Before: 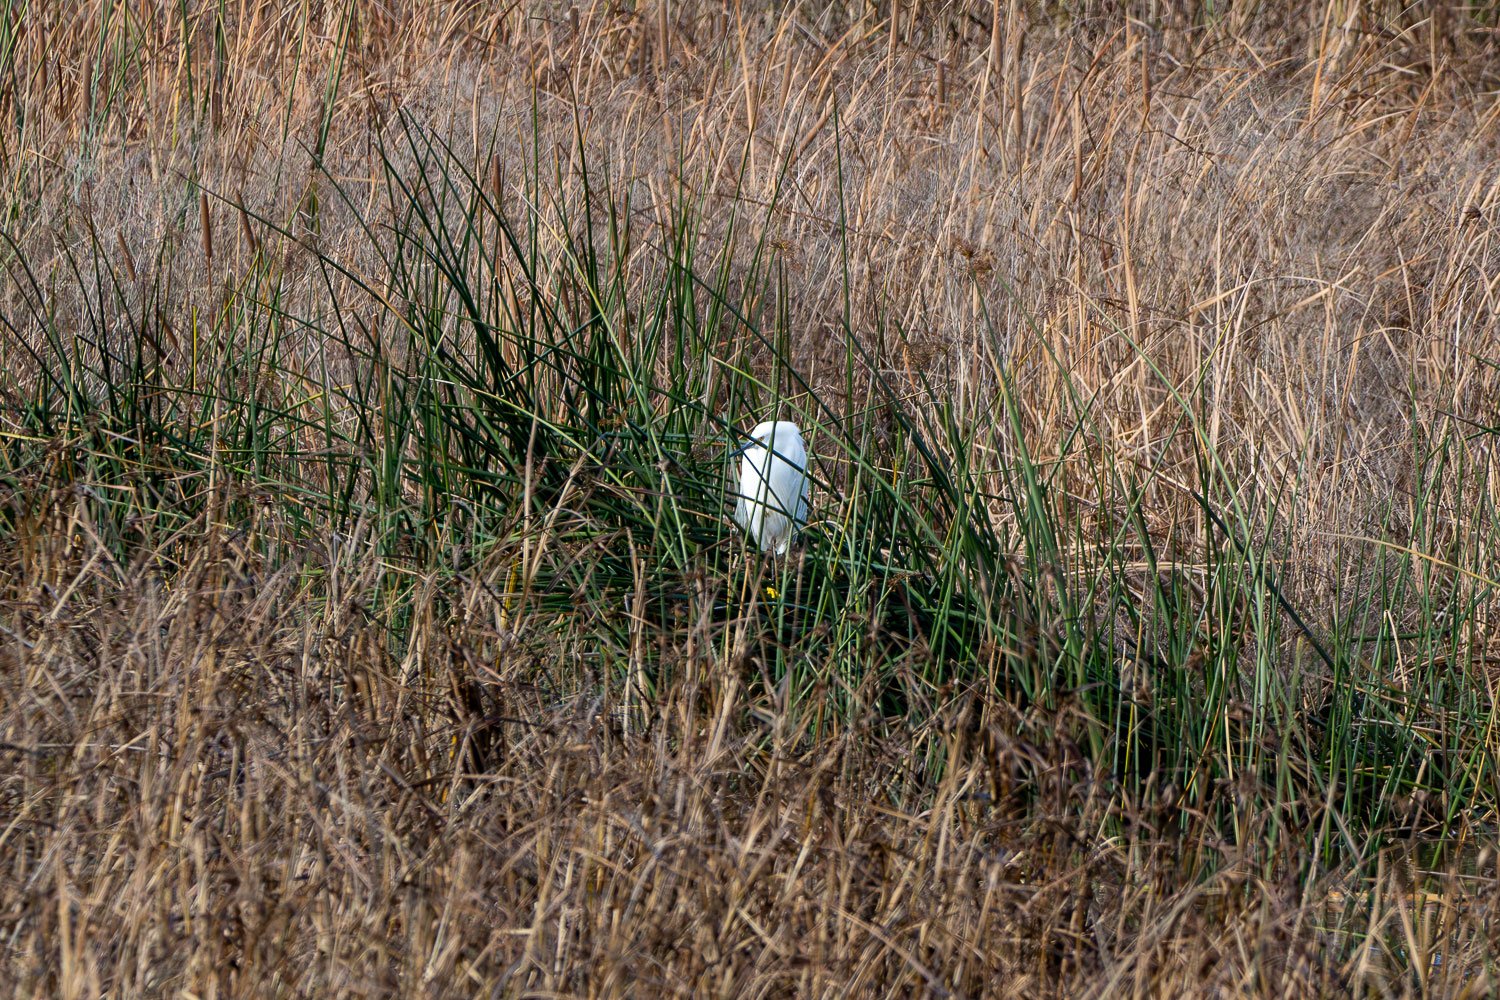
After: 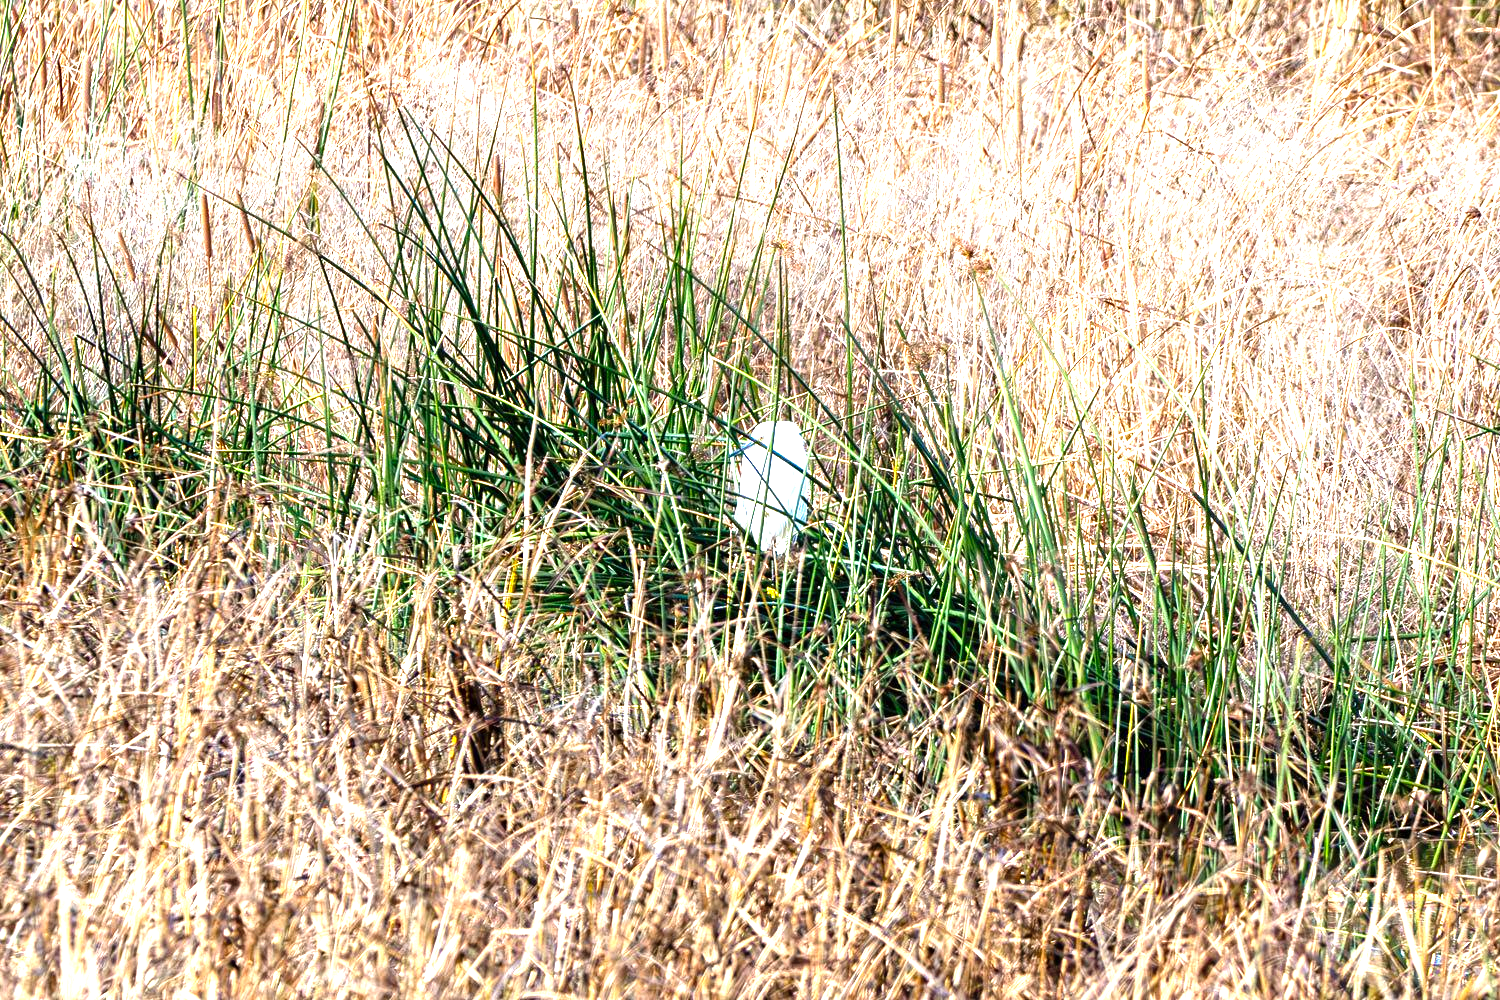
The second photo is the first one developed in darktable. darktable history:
levels: levels [0, 0.281, 0.562]
exposure: exposure 0.375 EV, compensate highlight preservation false
